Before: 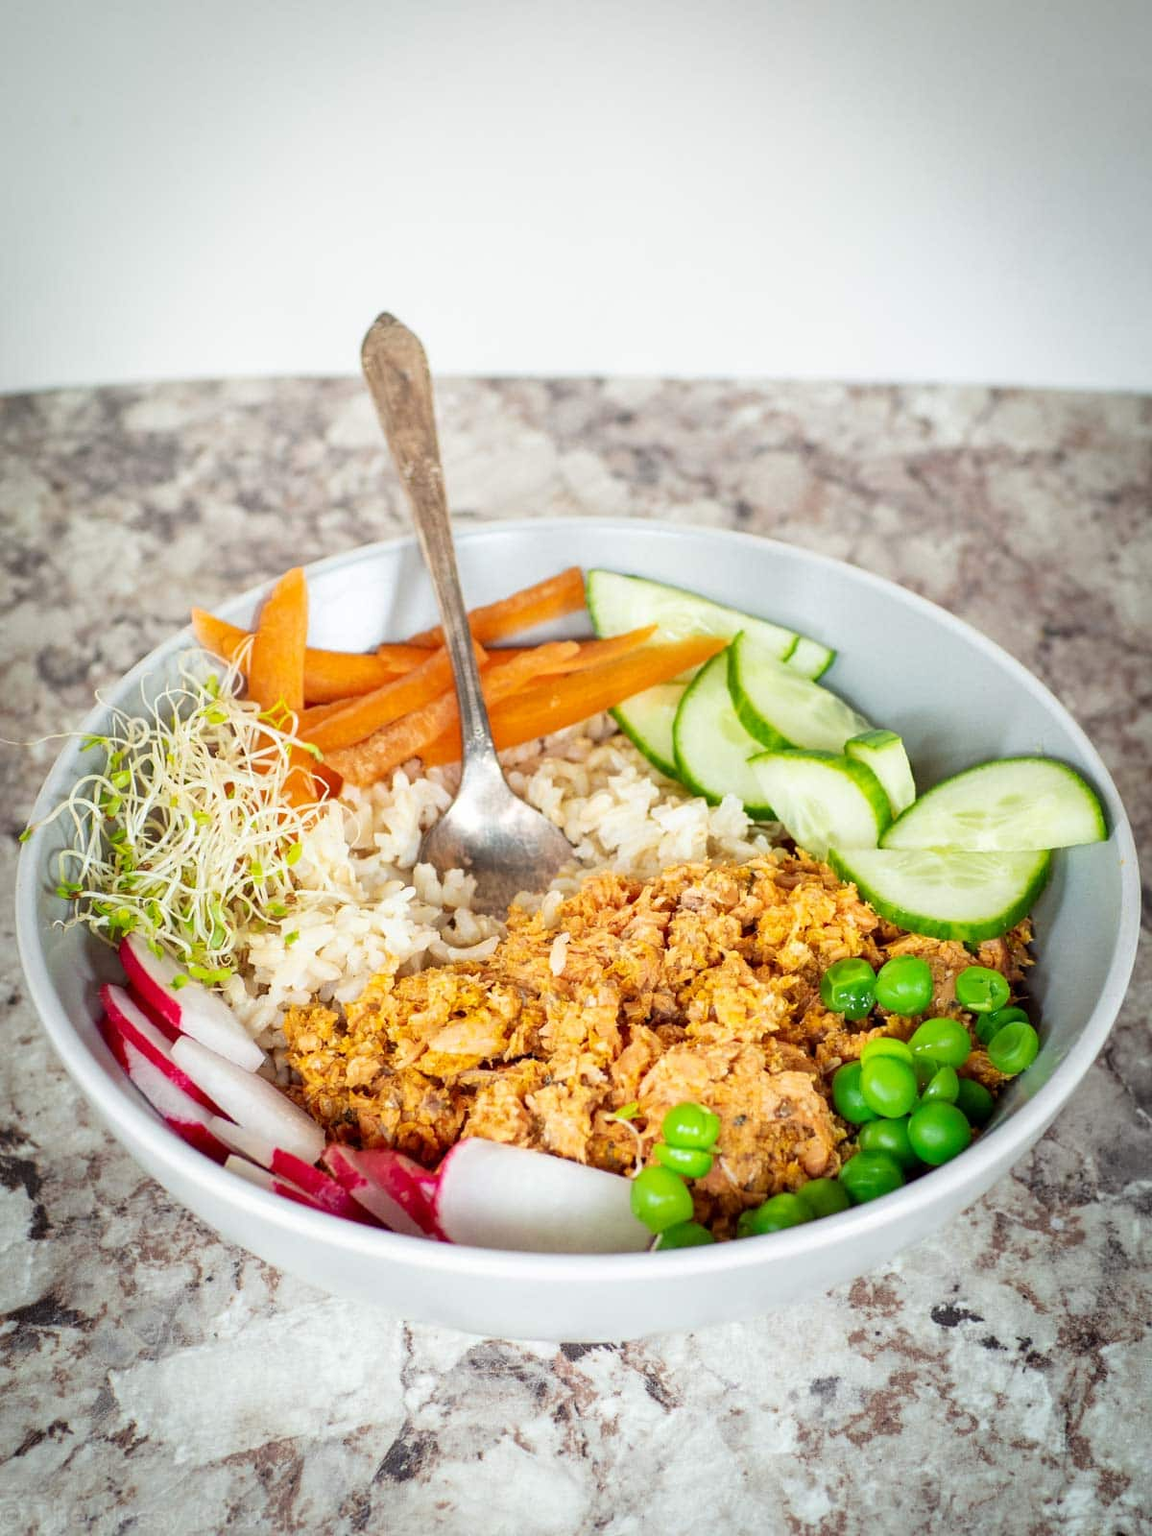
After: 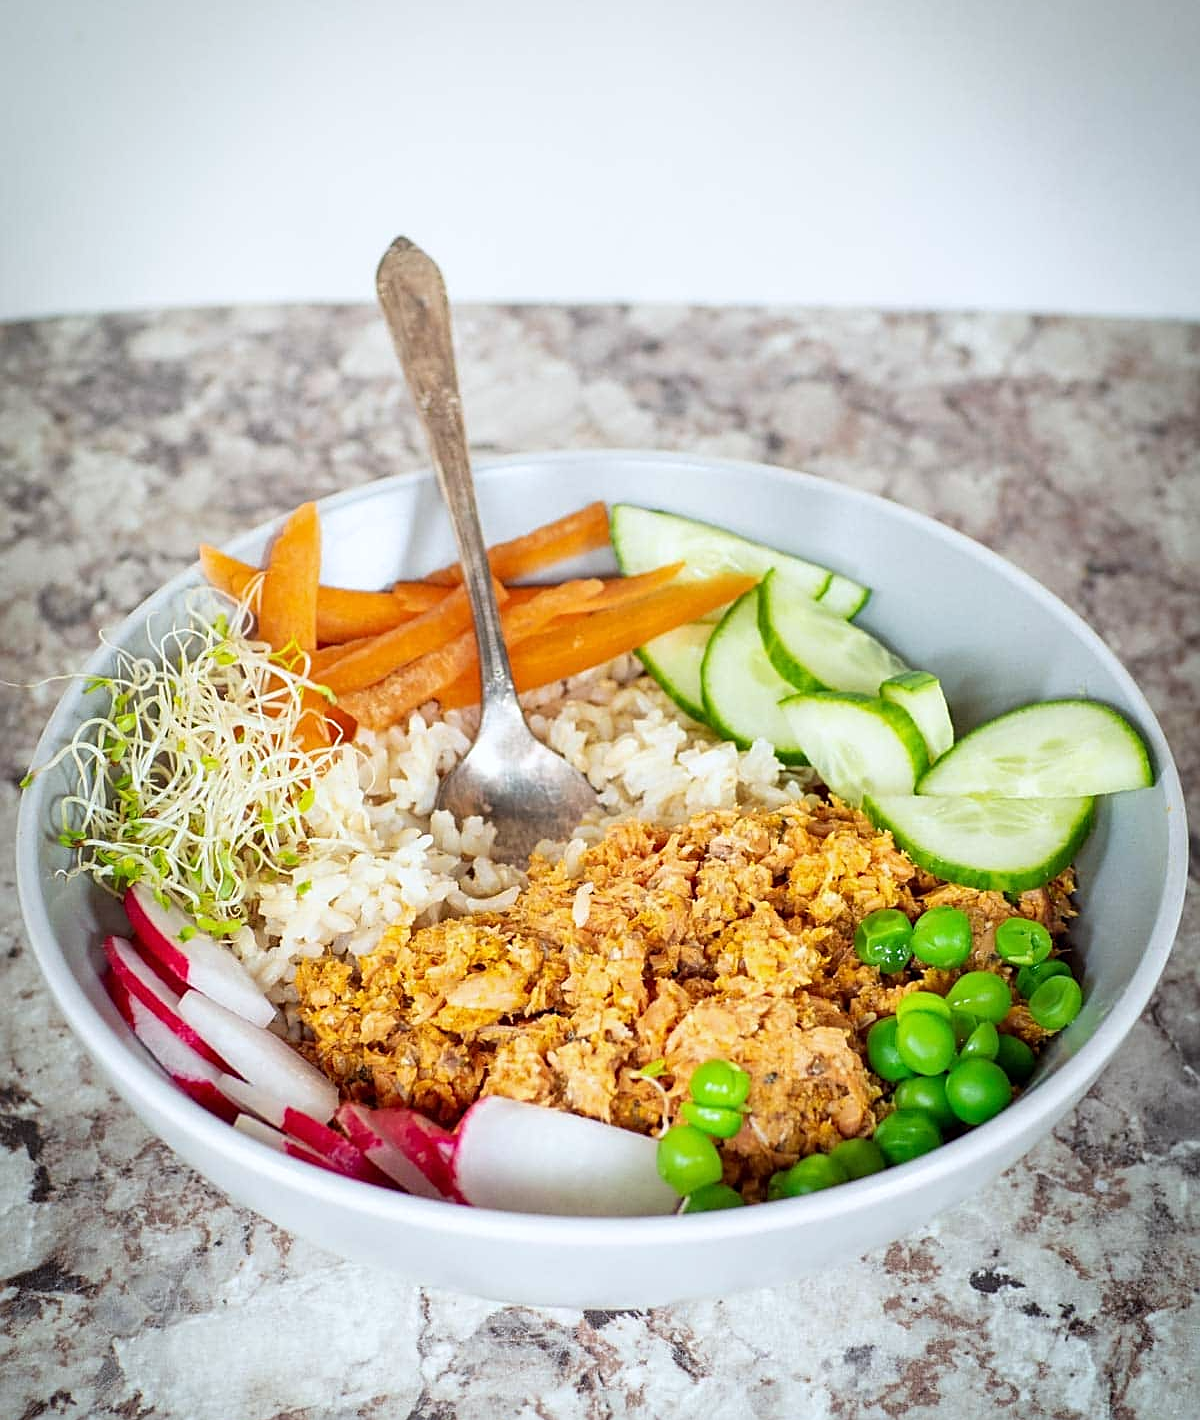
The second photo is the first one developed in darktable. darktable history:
white balance: red 0.98, blue 1.034
sharpen: on, module defaults
crop and rotate: top 5.609%, bottom 5.609%
